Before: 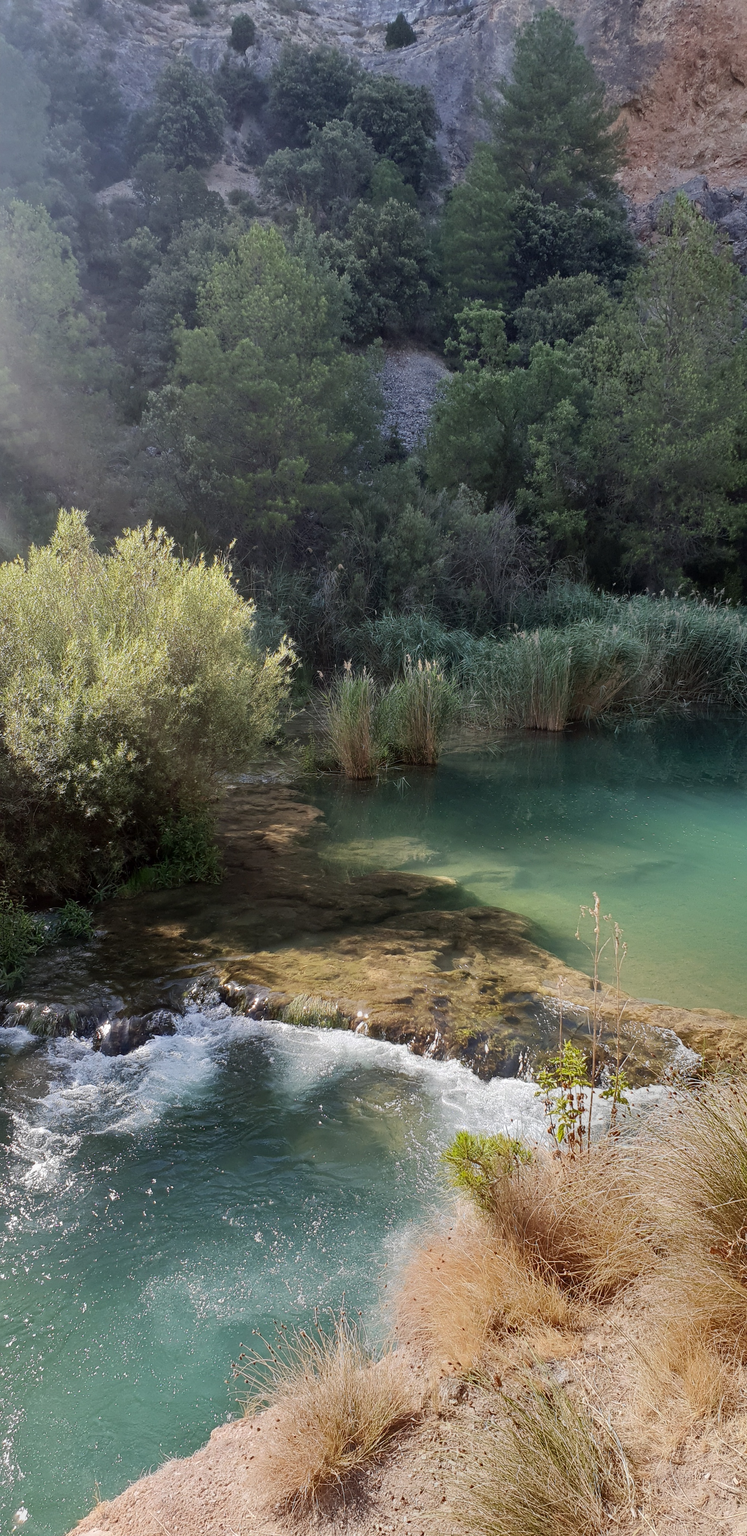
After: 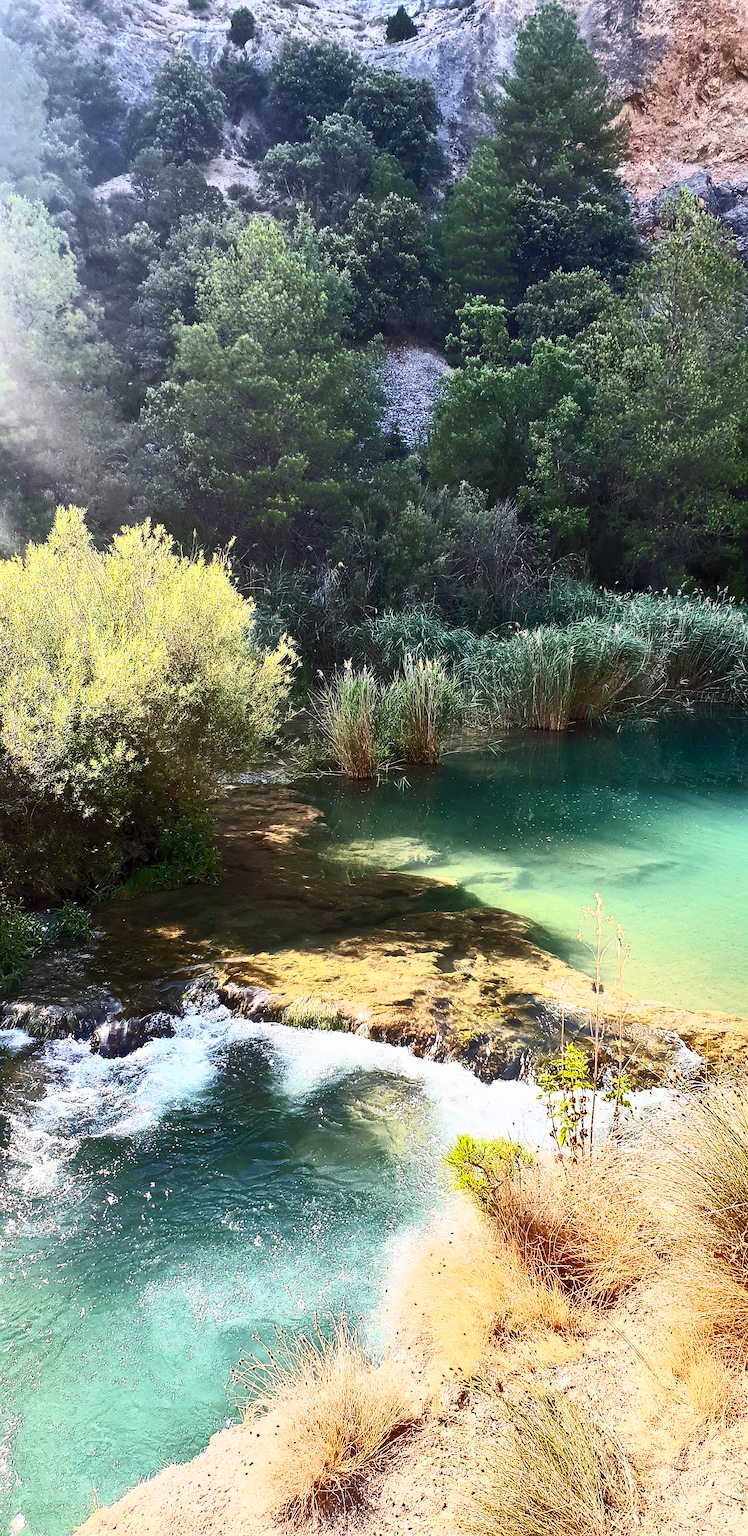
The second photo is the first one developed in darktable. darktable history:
crop: left 0.434%, top 0.485%, right 0.244%, bottom 0.386%
exposure: compensate highlight preservation false
contrast equalizer: octaves 7, y [[0.6 ×6], [0.55 ×6], [0 ×6], [0 ×6], [0 ×6]], mix 0.15
contrast brightness saturation: contrast 0.83, brightness 0.59, saturation 0.59
sharpen: on, module defaults
